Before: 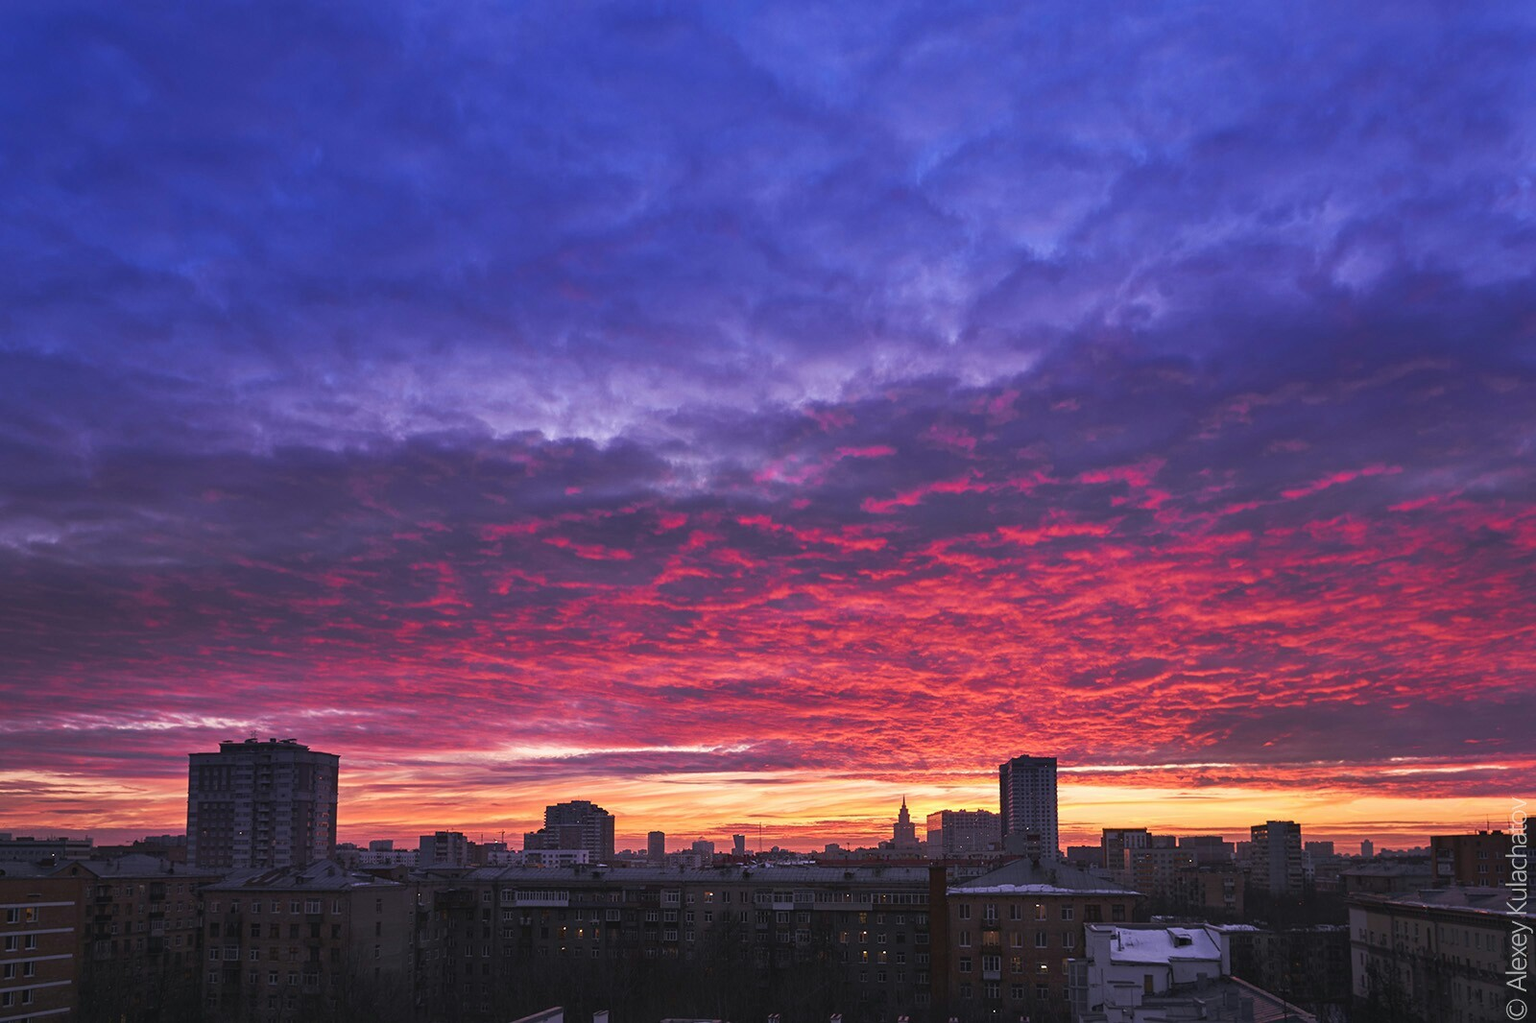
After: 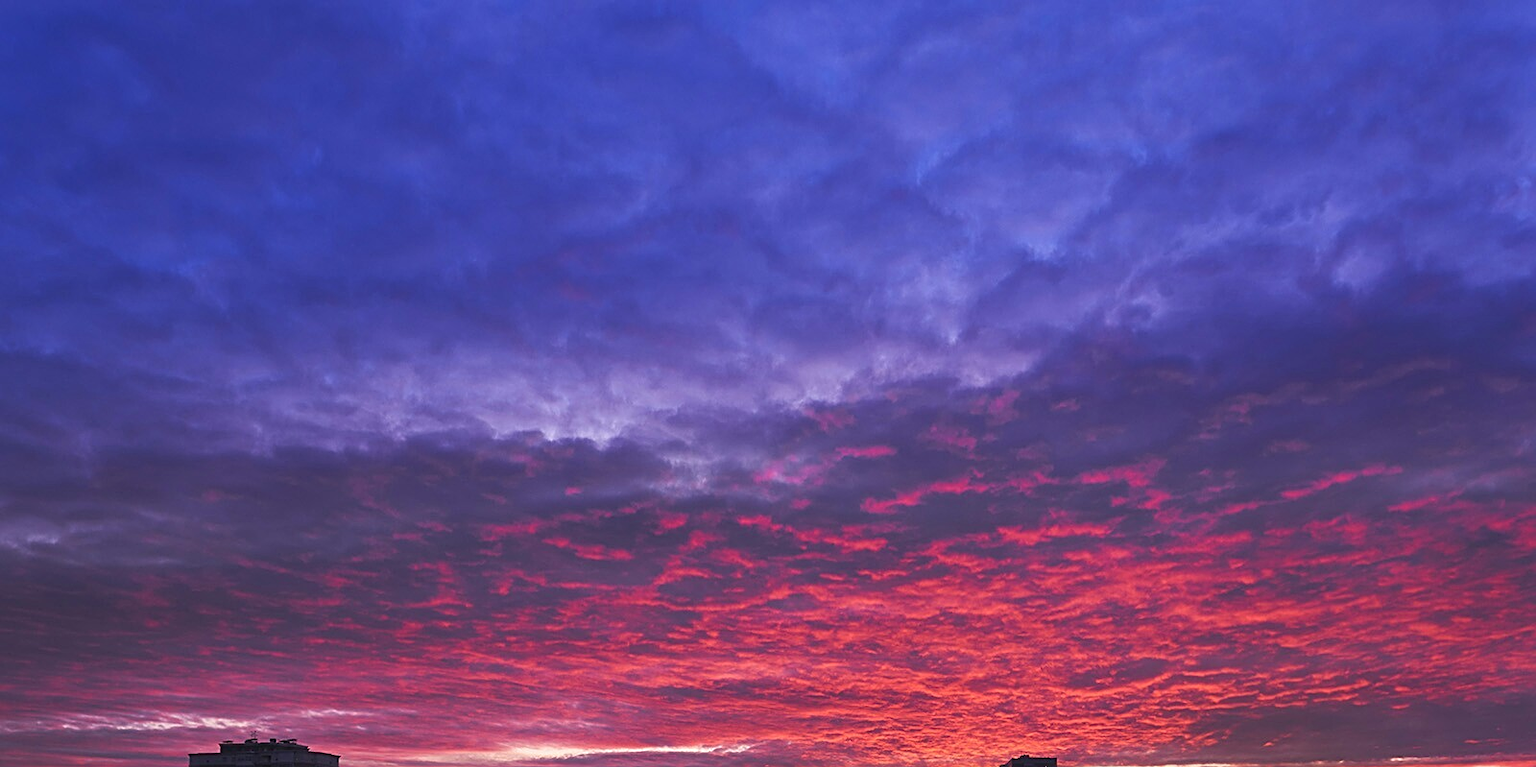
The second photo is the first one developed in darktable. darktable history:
crop: bottom 24.994%
sharpen: on, module defaults
exposure: compensate highlight preservation false
